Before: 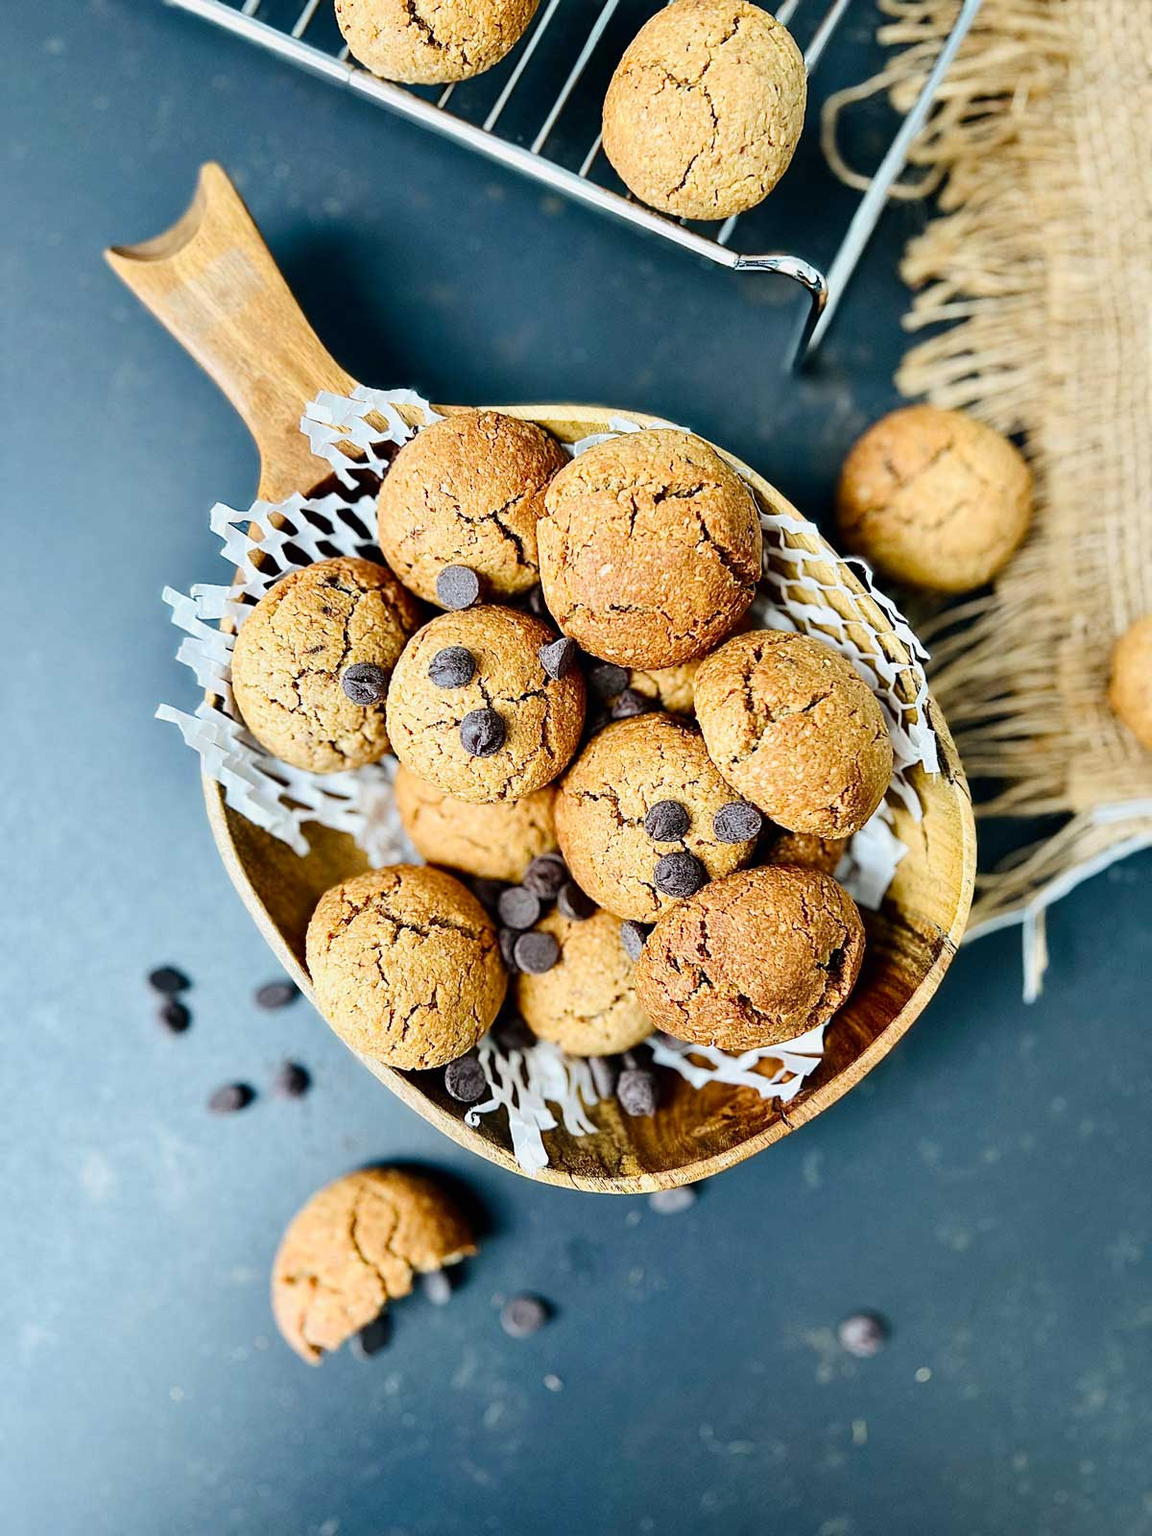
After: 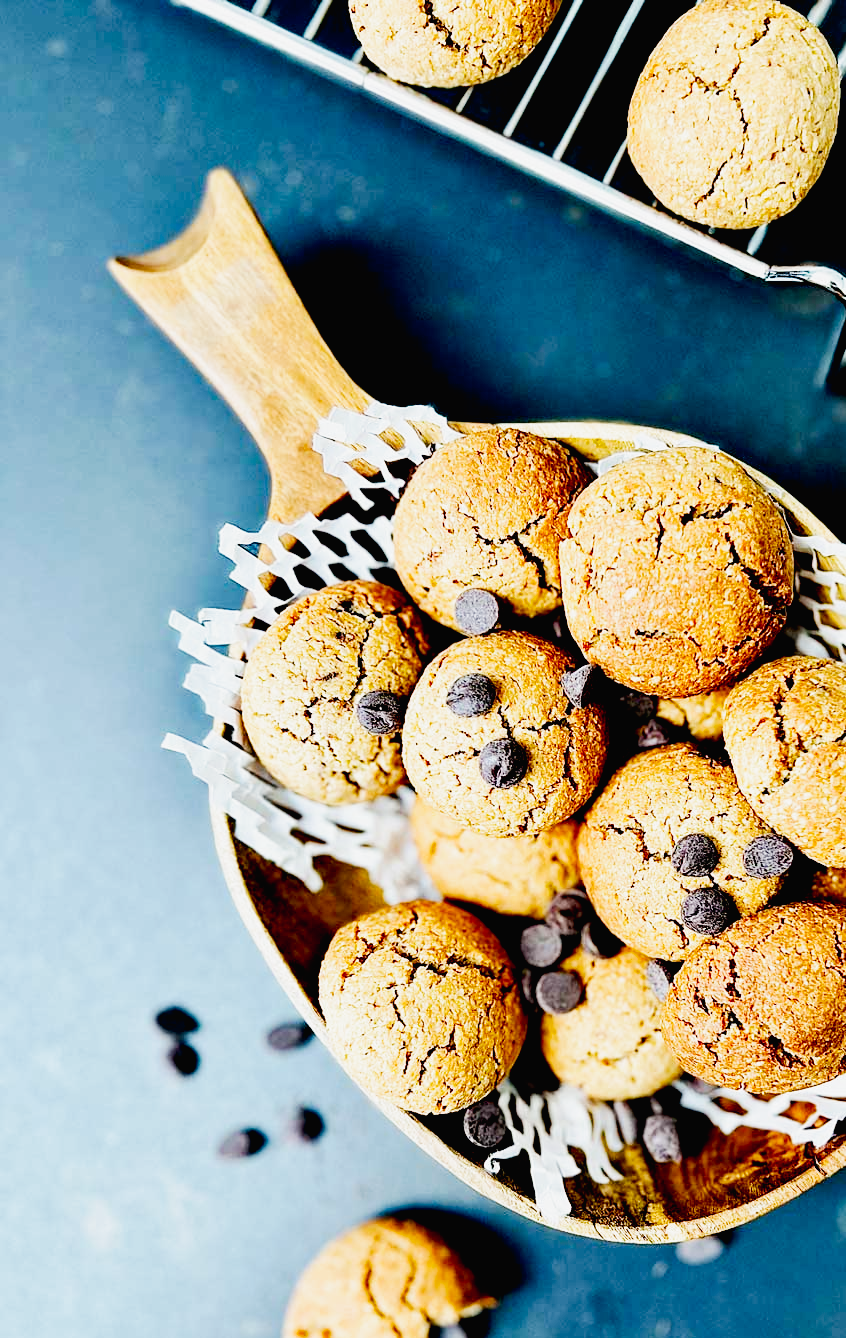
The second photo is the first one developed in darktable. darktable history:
crop: right 28.945%, bottom 16.318%
filmic rgb: middle gray luminance 8.63%, black relative exposure -6.36 EV, white relative exposure 2.7 EV, threshold 2.98 EV, target black luminance 0%, hardness 4.75, latitude 74.16%, contrast 1.331, shadows ↔ highlights balance 9.68%, preserve chrominance no, color science v5 (2021), contrast in shadows safe, contrast in highlights safe, enable highlight reconstruction true
tone curve: curves: ch0 [(0, 0.013) (0.054, 0.018) (0.205, 0.191) (0.289, 0.292) (0.39, 0.424) (0.493, 0.551) (0.666, 0.743) (0.795, 0.841) (1, 0.998)]; ch1 [(0, 0) (0.385, 0.343) (0.439, 0.415) (0.494, 0.495) (0.501, 0.501) (0.51, 0.509) (0.54, 0.552) (0.586, 0.614) (0.66, 0.706) (0.783, 0.804) (1, 1)]; ch2 [(0, 0) (0.32, 0.281) (0.403, 0.399) (0.441, 0.428) (0.47, 0.469) (0.498, 0.496) (0.524, 0.538) (0.566, 0.579) (0.633, 0.665) (0.7, 0.711) (1, 1)], preserve colors none
